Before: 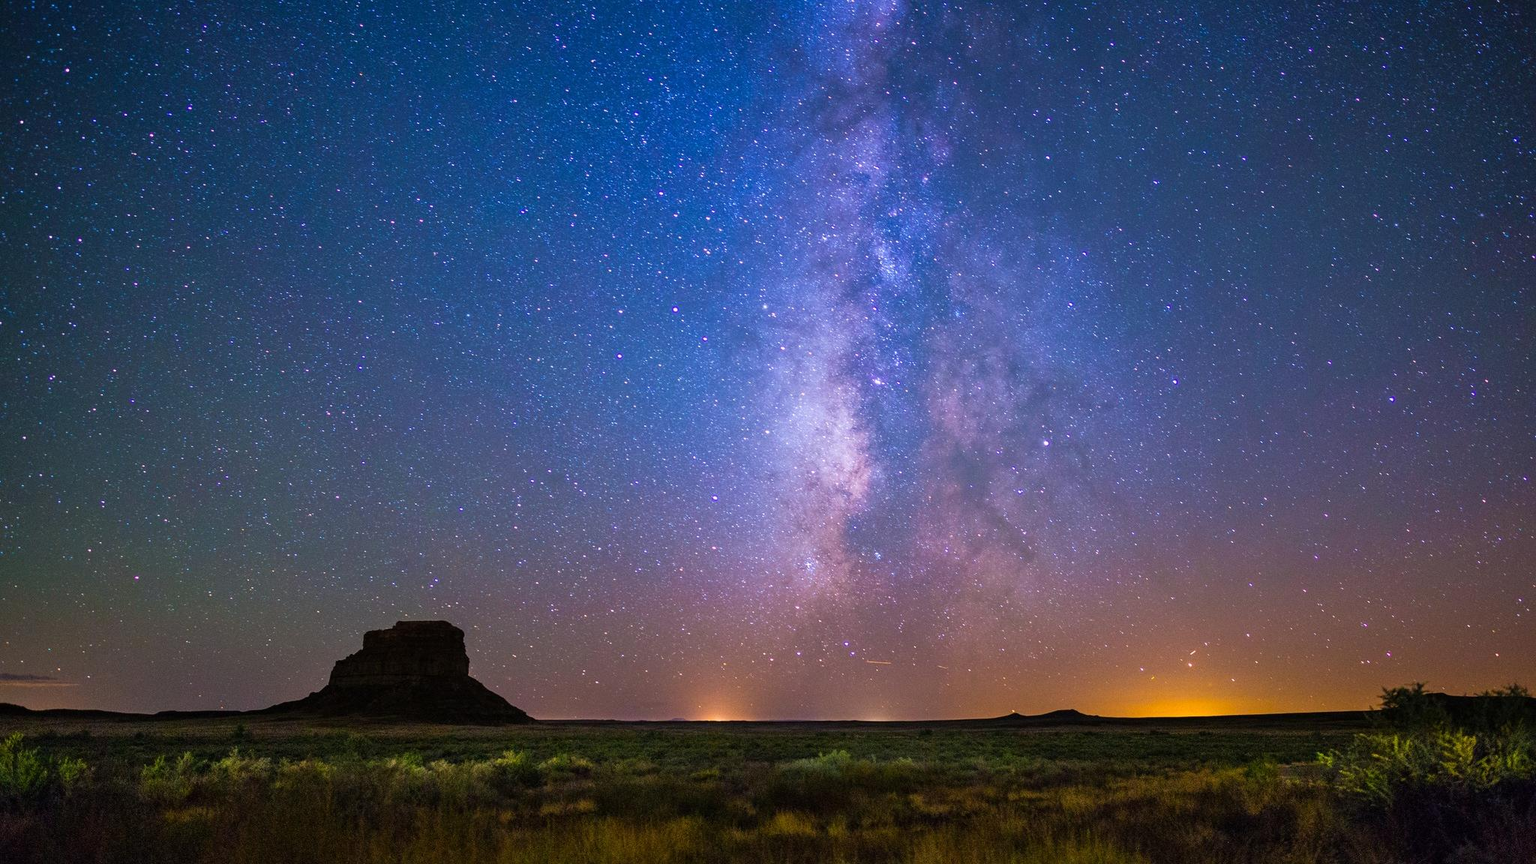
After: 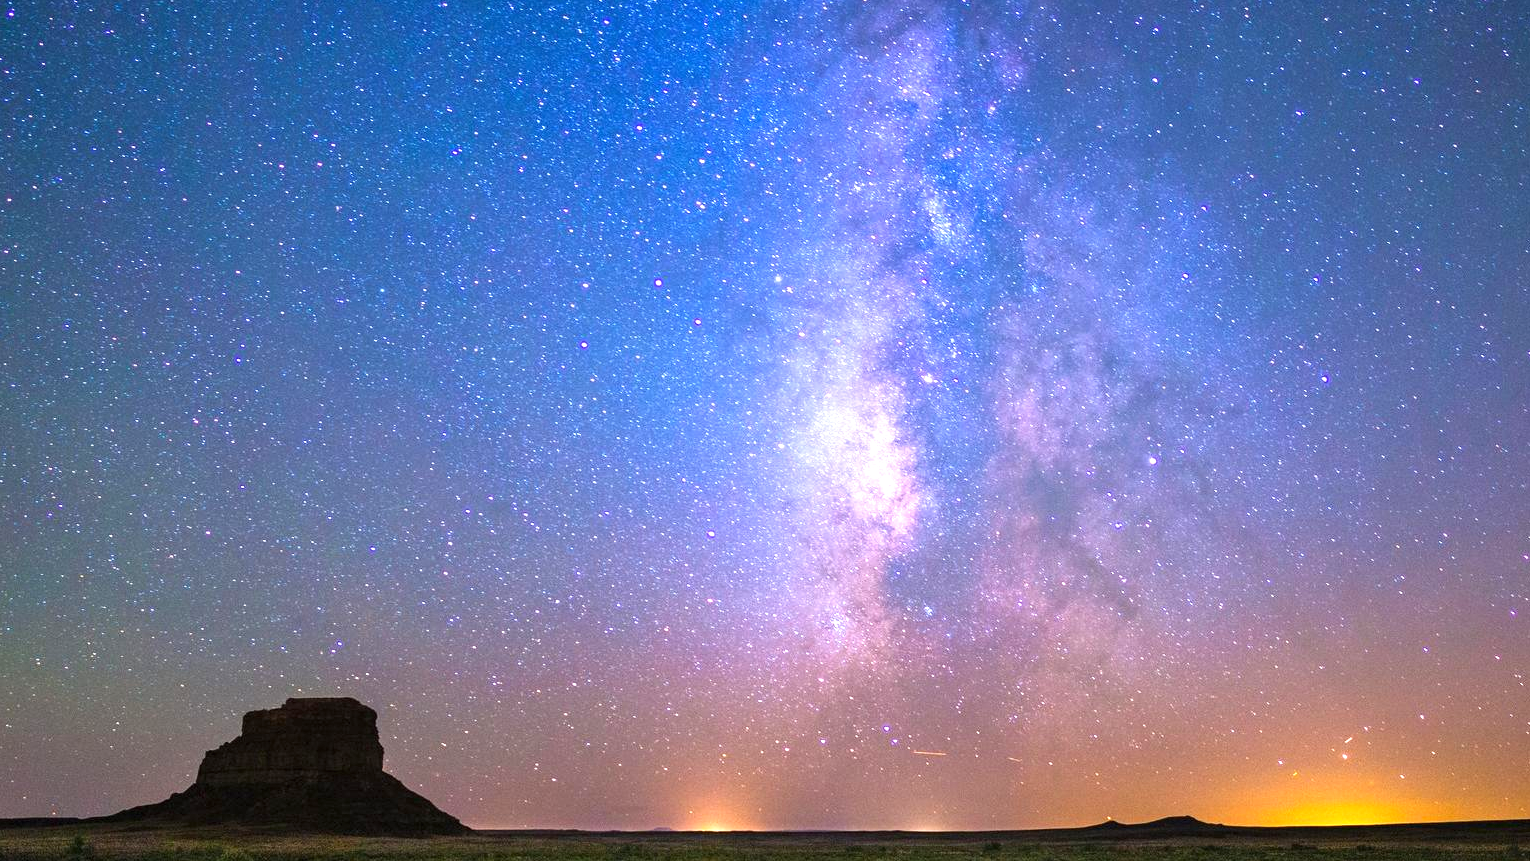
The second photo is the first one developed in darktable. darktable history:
crop and rotate: left 11.831%, top 11.346%, right 13.429%, bottom 13.899%
exposure: black level correction 0, exposure 1 EV, compensate exposure bias true, compensate highlight preservation false
